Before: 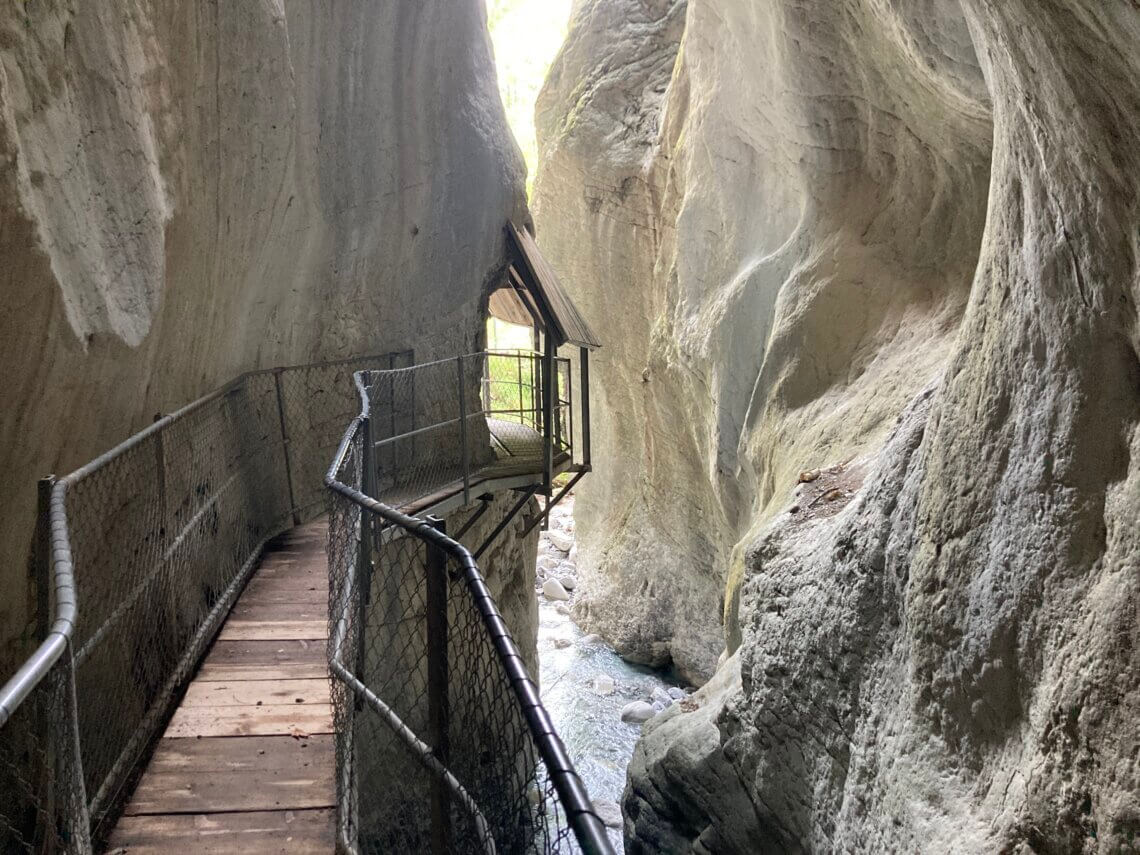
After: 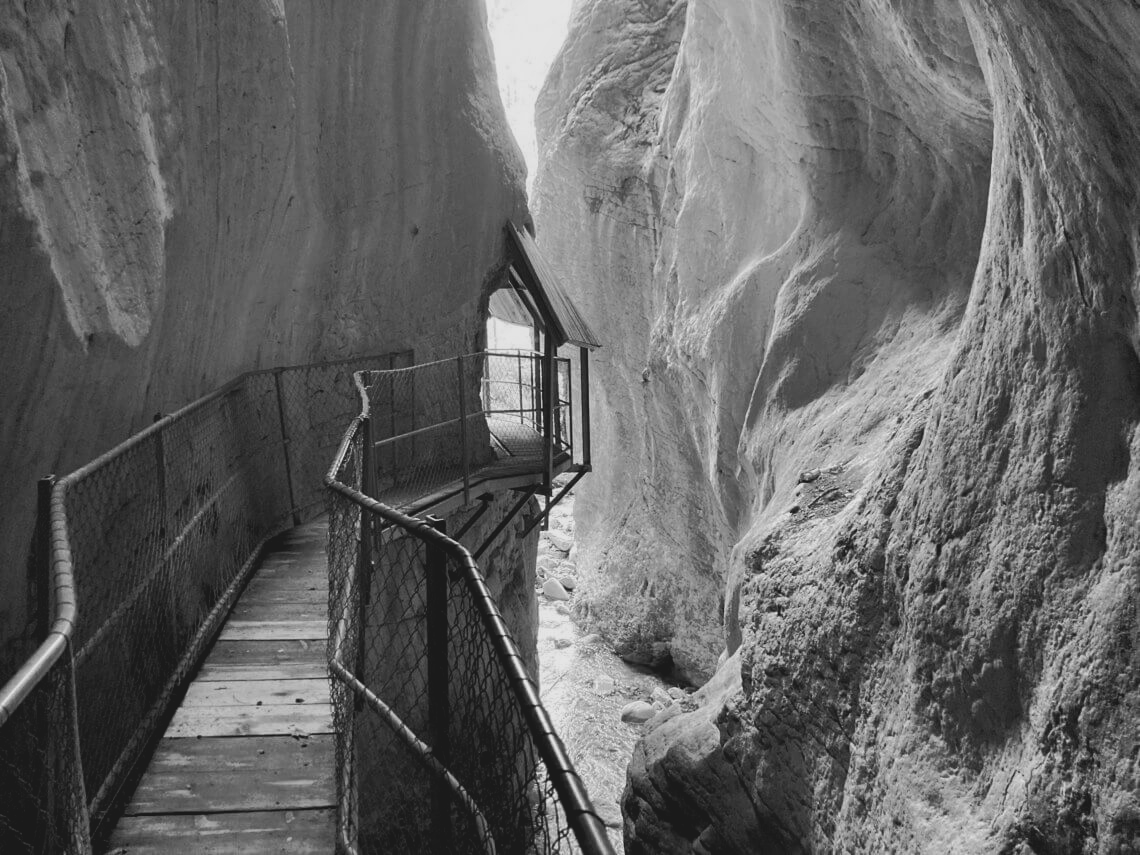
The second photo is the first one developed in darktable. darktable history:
monochrome: on, module defaults
tone curve: curves: ch0 [(0, 0) (0.003, 0.003) (0.011, 0.011) (0.025, 0.024) (0.044, 0.042) (0.069, 0.066) (0.1, 0.095) (0.136, 0.129) (0.177, 0.169) (0.224, 0.214) (0.277, 0.264) (0.335, 0.319) (0.399, 0.38) (0.468, 0.446) (0.543, 0.558) (0.623, 0.636) (0.709, 0.719) (0.801, 0.807) (0.898, 0.901) (1, 1)], preserve colors none
rgb curve: curves: ch0 [(0.123, 0.061) (0.995, 0.887)]; ch1 [(0.06, 0.116) (1, 0.906)]; ch2 [(0, 0) (0.824, 0.69) (1, 1)], mode RGB, independent channels, compensate middle gray true
